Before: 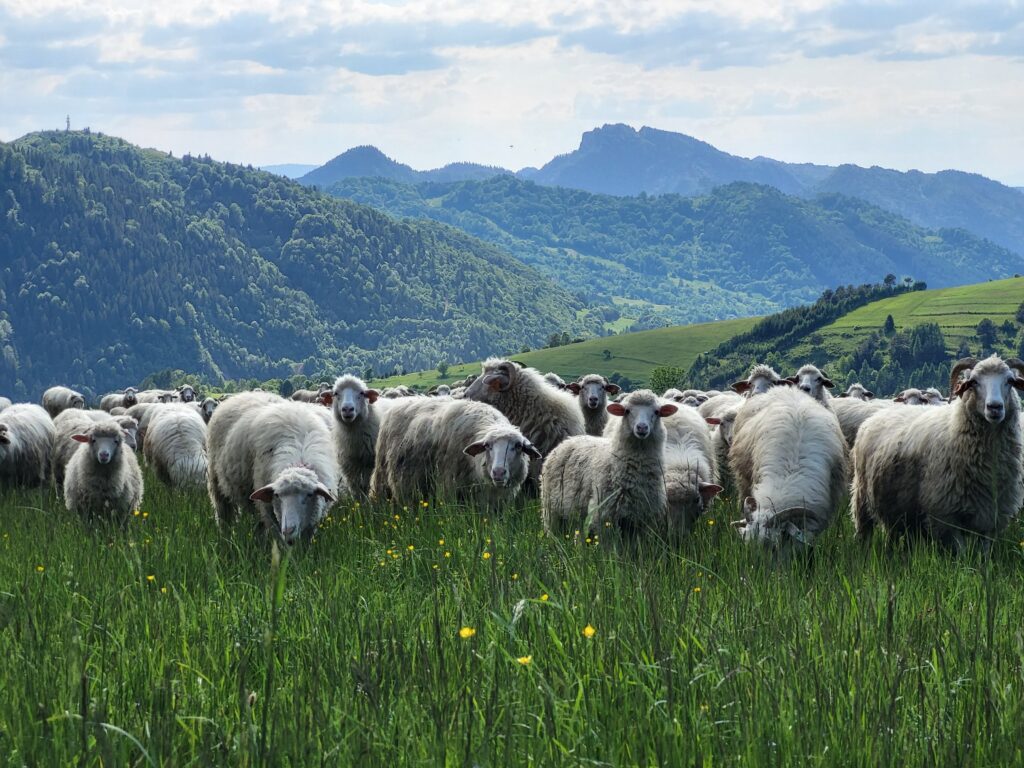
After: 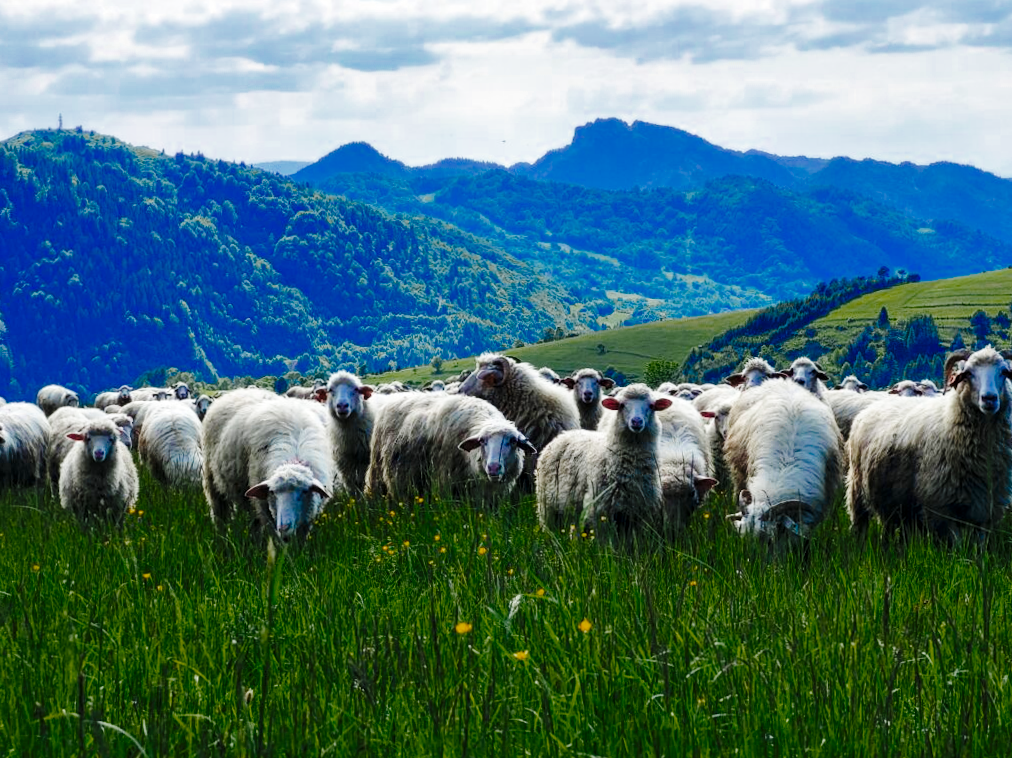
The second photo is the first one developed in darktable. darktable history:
base curve: curves: ch0 [(0, 0) (0.036, 0.025) (0.121, 0.166) (0.206, 0.329) (0.605, 0.79) (1, 1)], preserve colors none
color zones: curves: ch0 [(0, 0.553) (0.123, 0.58) (0.23, 0.419) (0.468, 0.155) (0.605, 0.132) (0.723, 0.063) (0.833, 0.172) (0.921, 0.468)]; ch1 [(0.025, 0.645) (0.229, 0.584) (0.326, 0.551) (0.537, 0.446) (0.599, 0.911) (0.708, 1) (0.805, 0.944)]; ch2 [(0.086, 0.468) (0.254, 0.464) (0.638, 0.564) (0.702, 0.592) (0.768, 0.564)]
local contrast: highlights 100%, shadows 100%, detail 120%, midtone range 0.2
rotate and perspective: rotation -0.45°, automatic cropping original format, crop left 0.008, crop right 0.992, crop top 0.012, crop bottom 0.988
